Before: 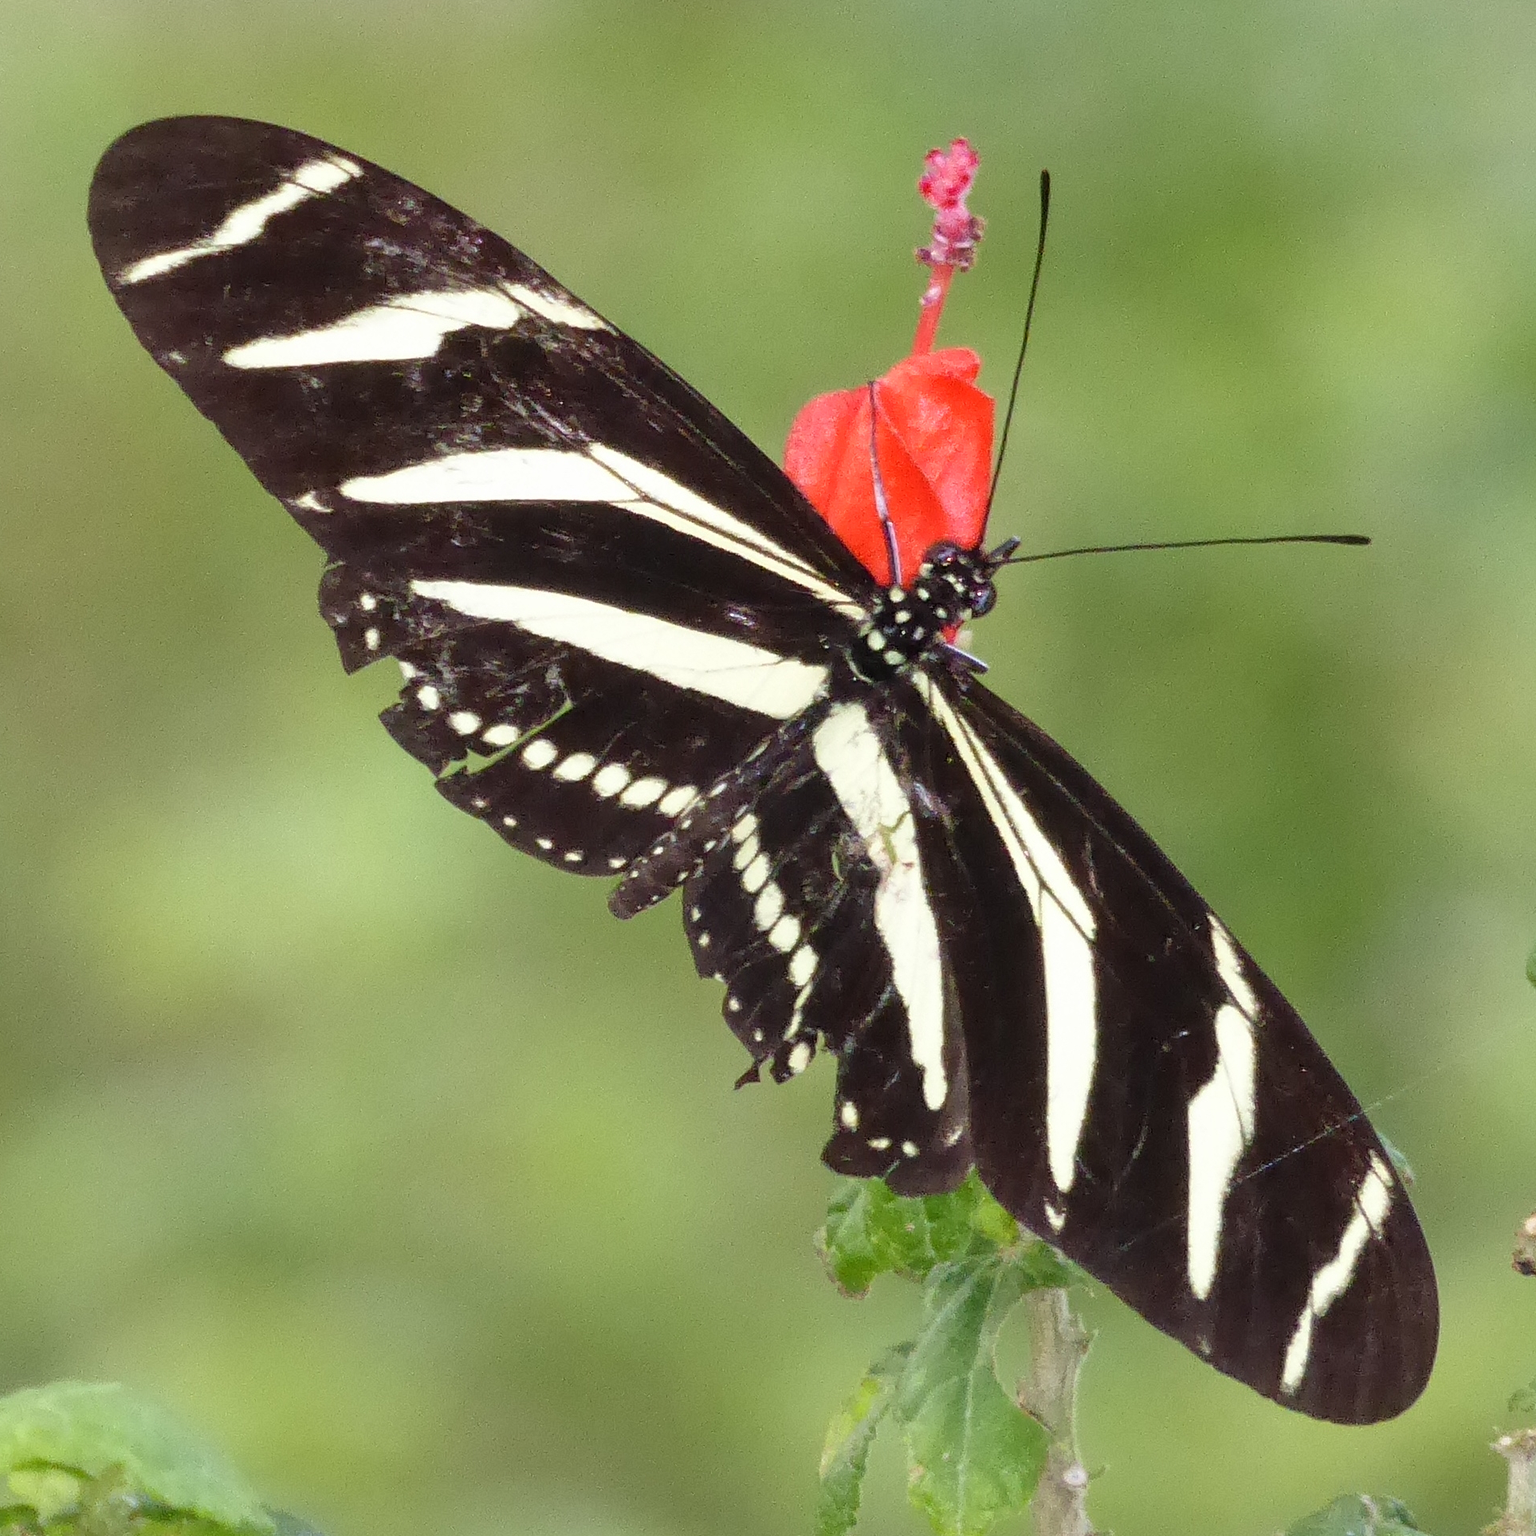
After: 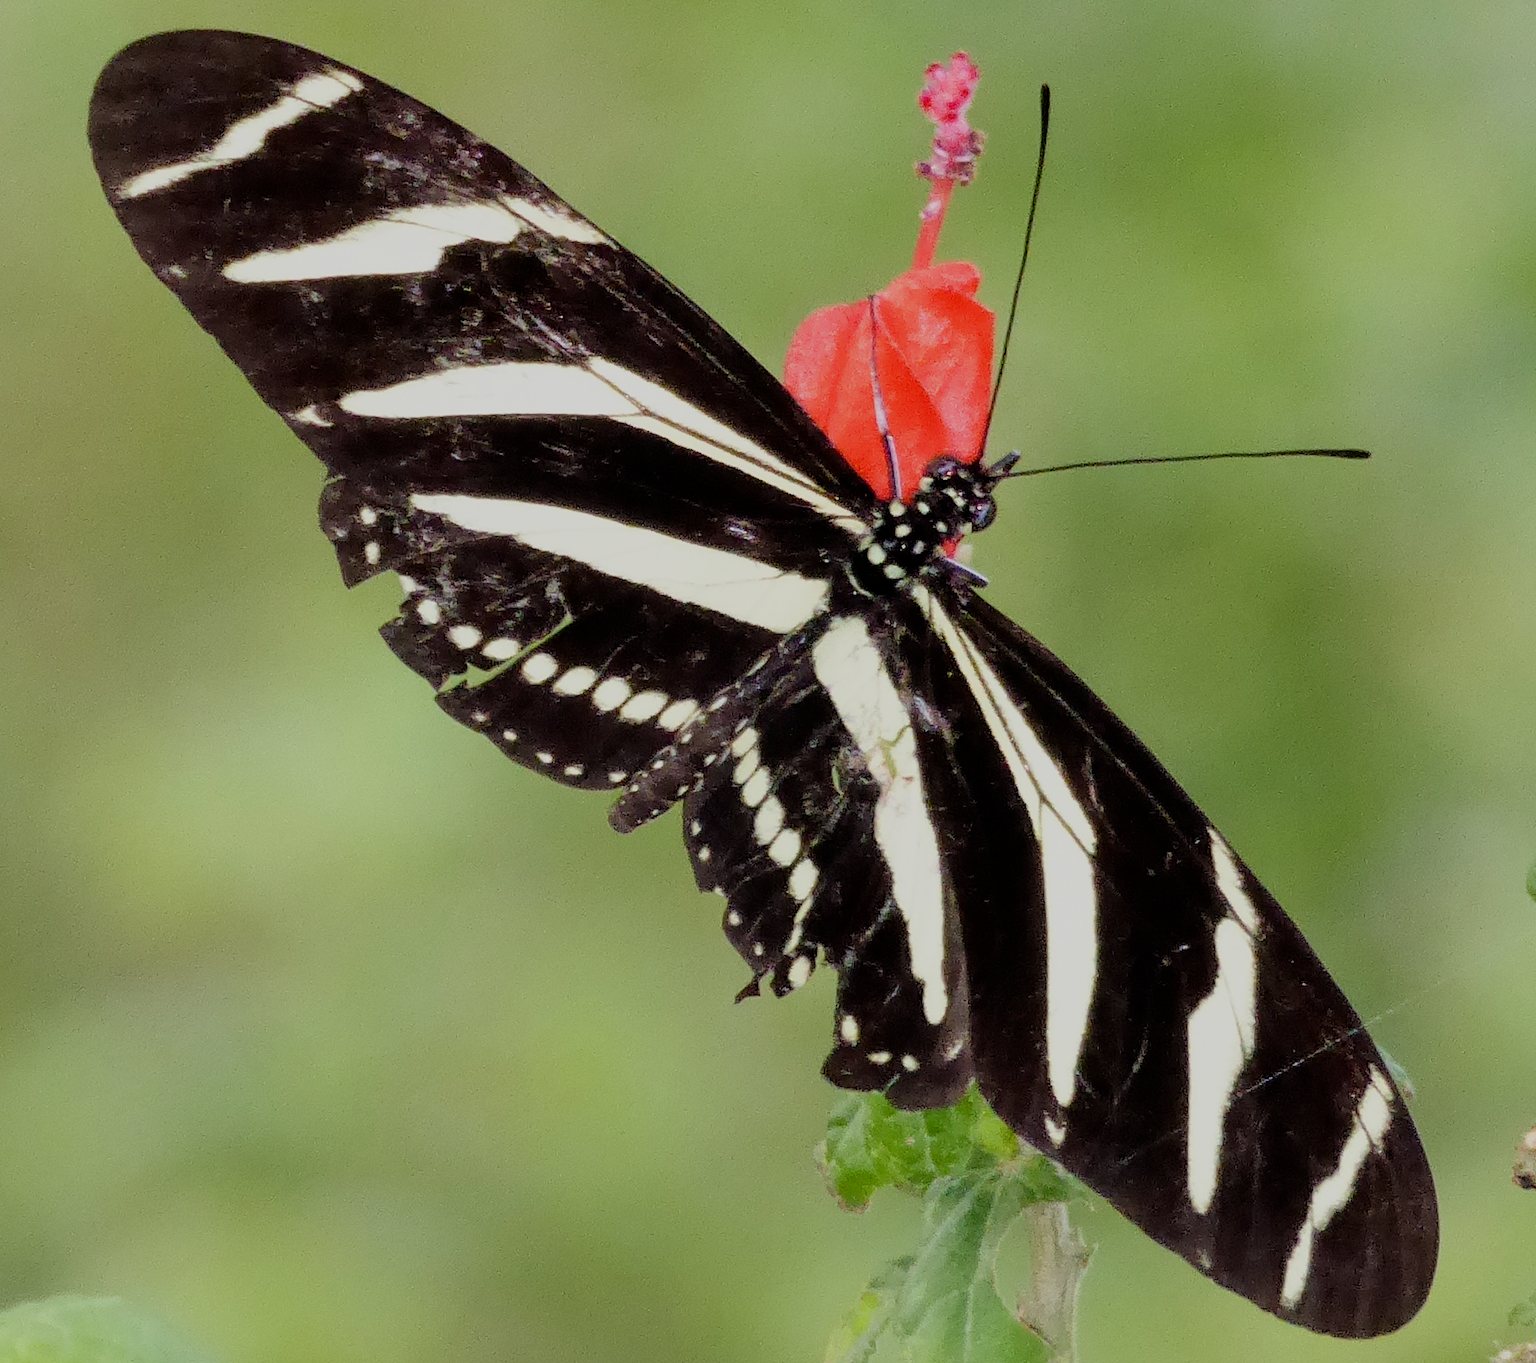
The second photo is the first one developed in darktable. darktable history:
exposure: black level correction 0.007, compensate highlight preservation false
filmic rgb: black relative exposure -7.32 EV, white relative exposure 5.09 EV, hardness 3.2
crop and rotate: top 5.609%, bottom 5.609%
